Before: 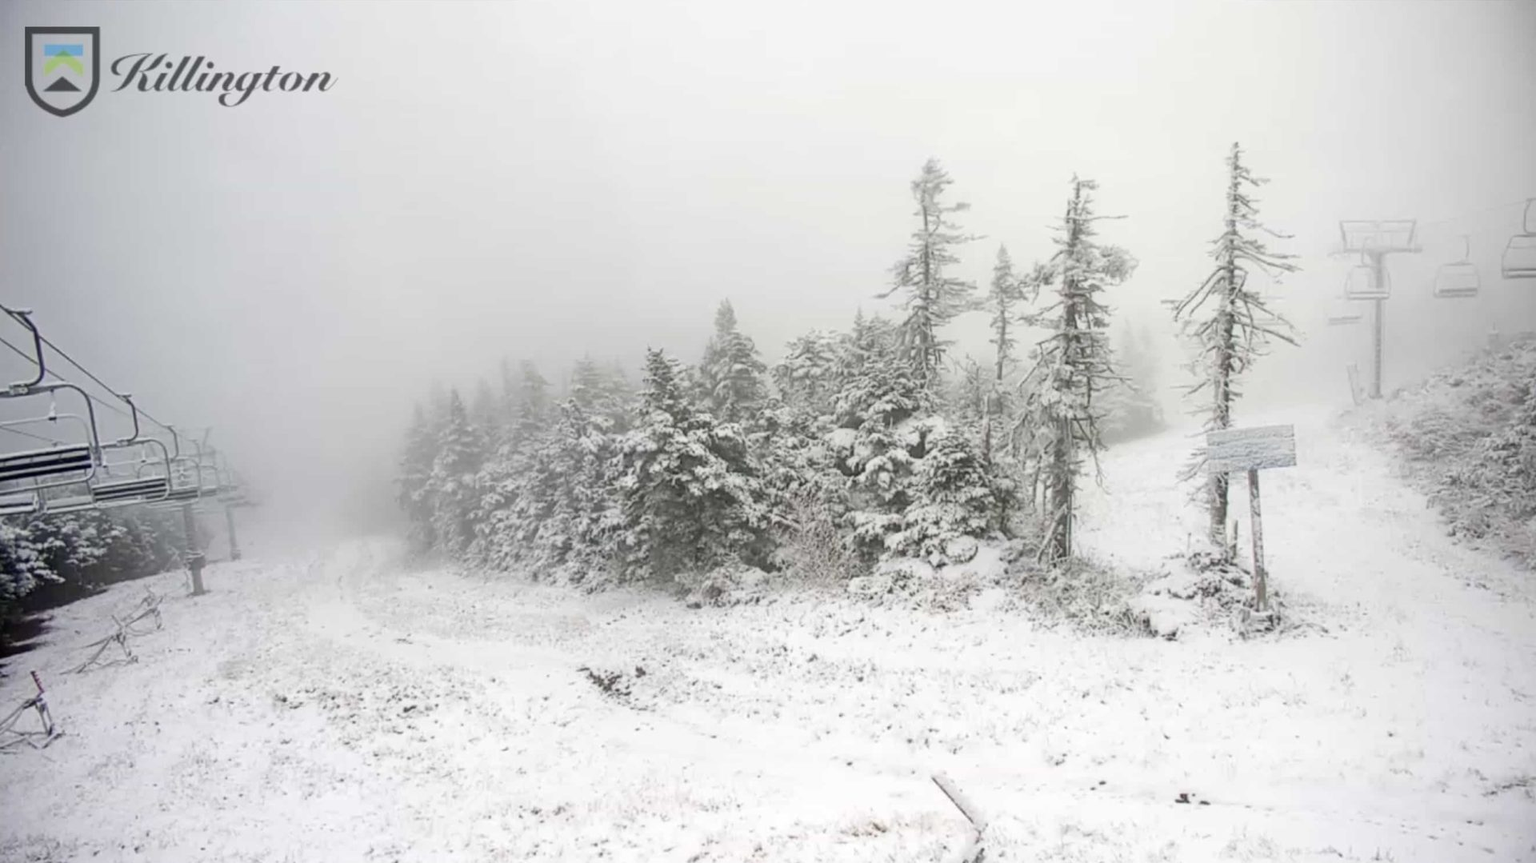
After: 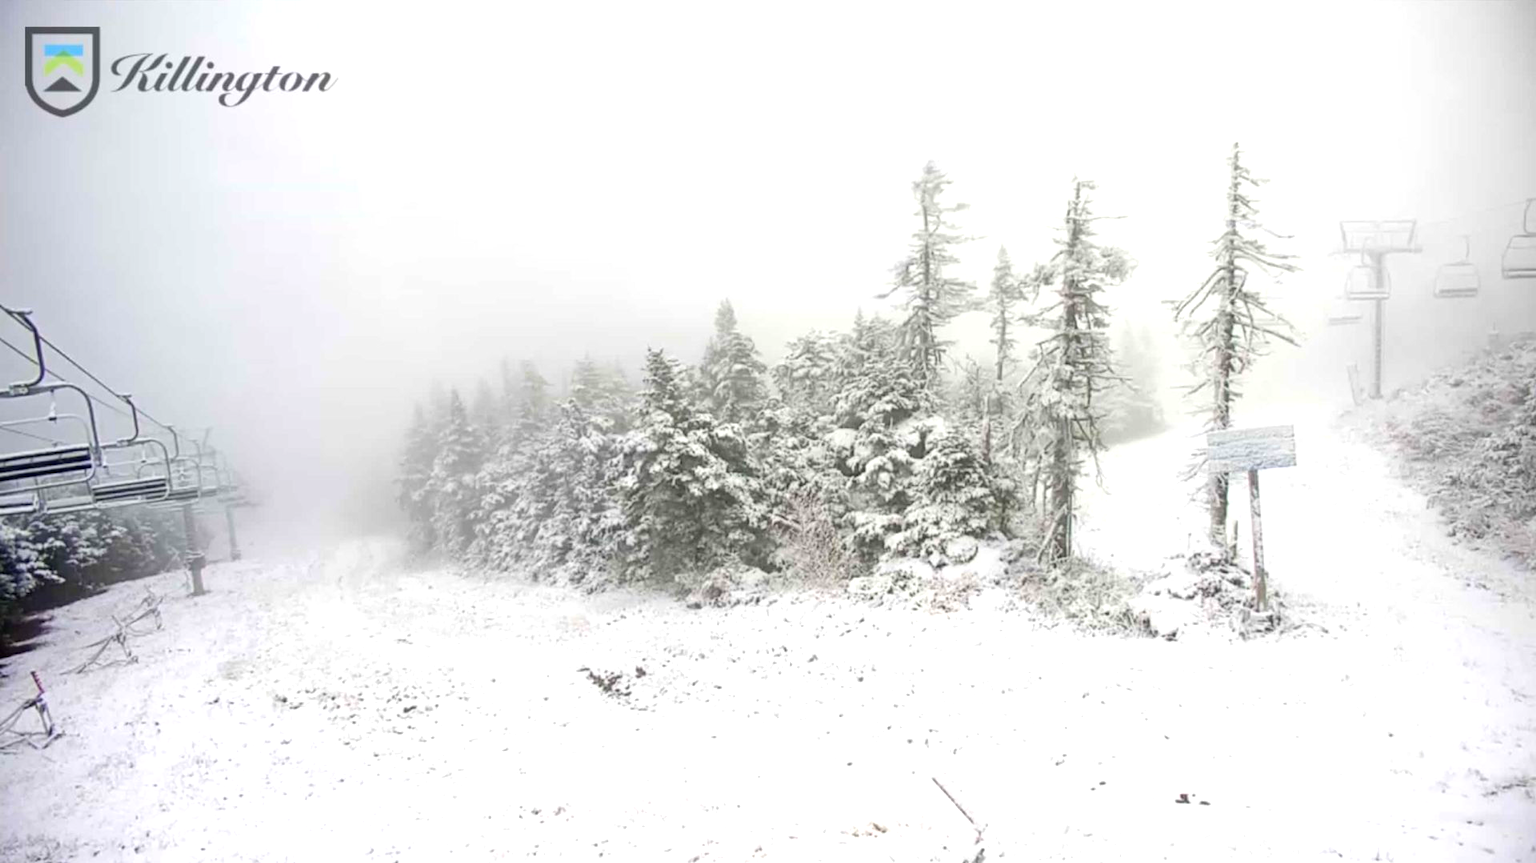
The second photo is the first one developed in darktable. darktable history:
exposure: black level correction 0, exposure 0.5 EV, compensate exposure bias true, compensate highlight preservation false
color balance rgb: linear chroma grading › global chroma 9.31%, global vibrance 41.49%
